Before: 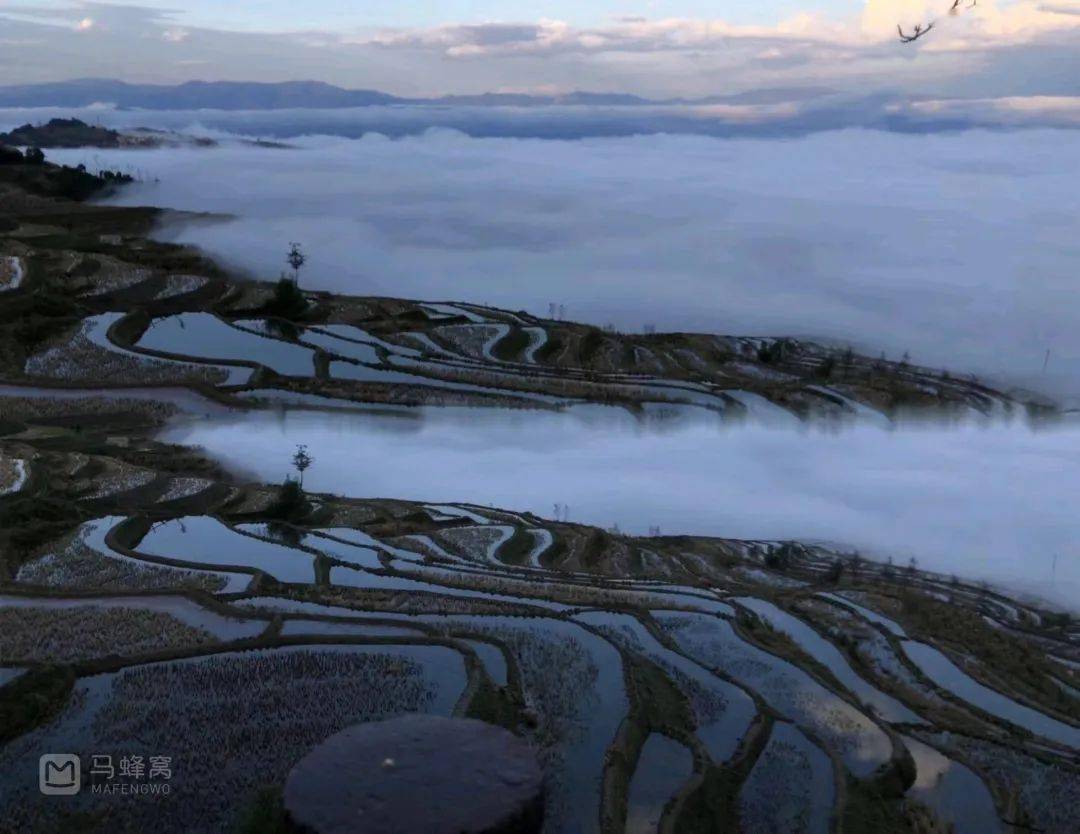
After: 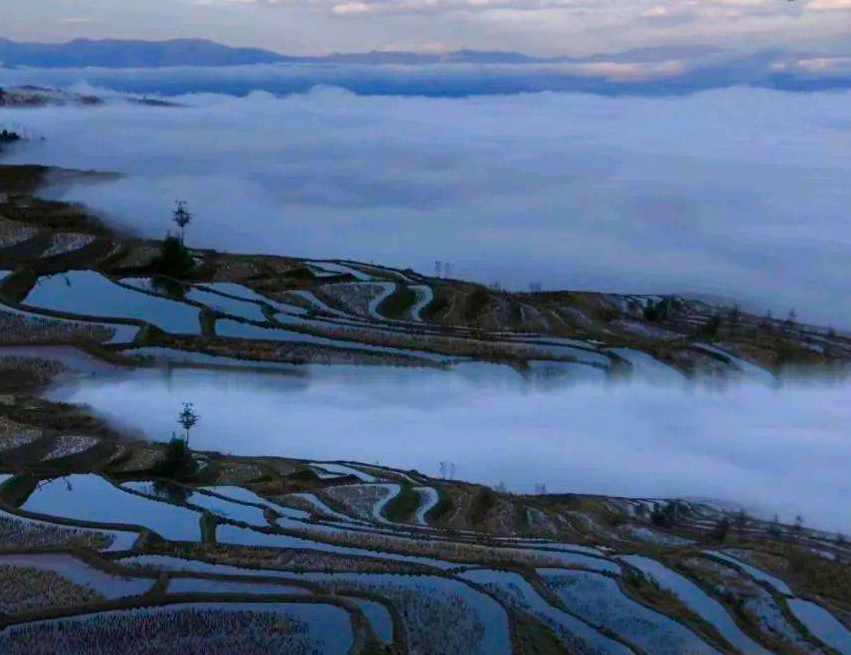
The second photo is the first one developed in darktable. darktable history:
color balance rgb: power › hue 329.38°, linear chroma grading › global chroma 7.588%, perceptual saturation grading › global saturation 24.119%, perceptual saturation grading › highlights -24.638%, perceptual saturation grading › mid-tones 24.441%, perceptual saturation grading › shadows 39.908%
crop and rotate: left 10.646%, top 5.119%, right 10.478%, bottom 16.274%
